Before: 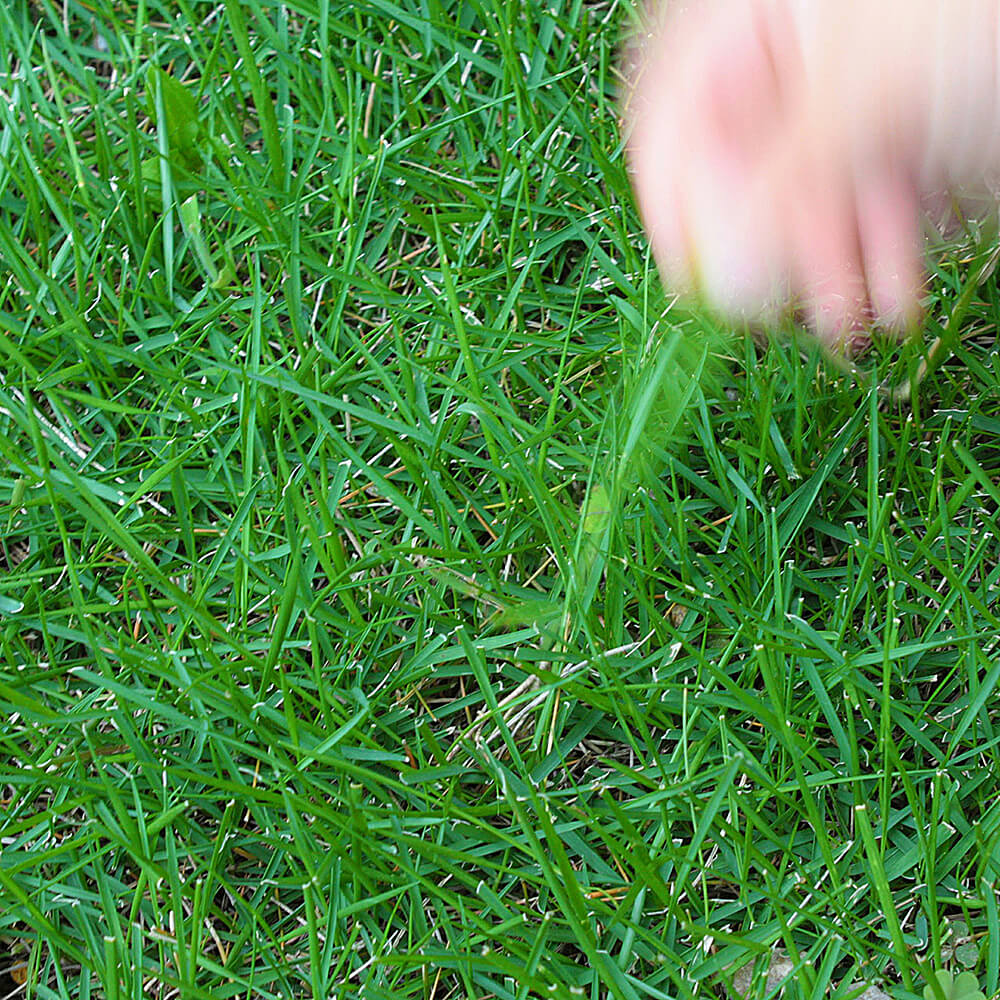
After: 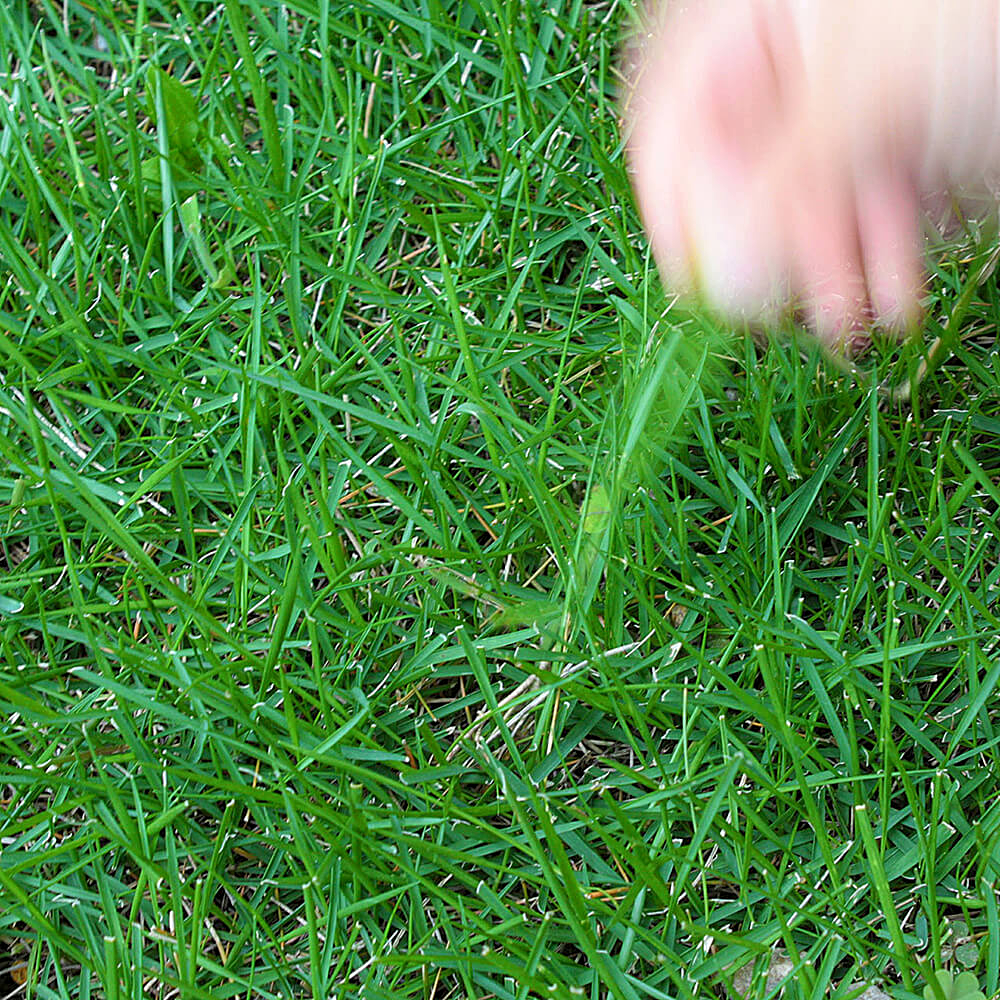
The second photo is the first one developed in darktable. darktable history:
local contrast: highlights 105%, shadows 103%, detail 120%, midtone range 0.2
